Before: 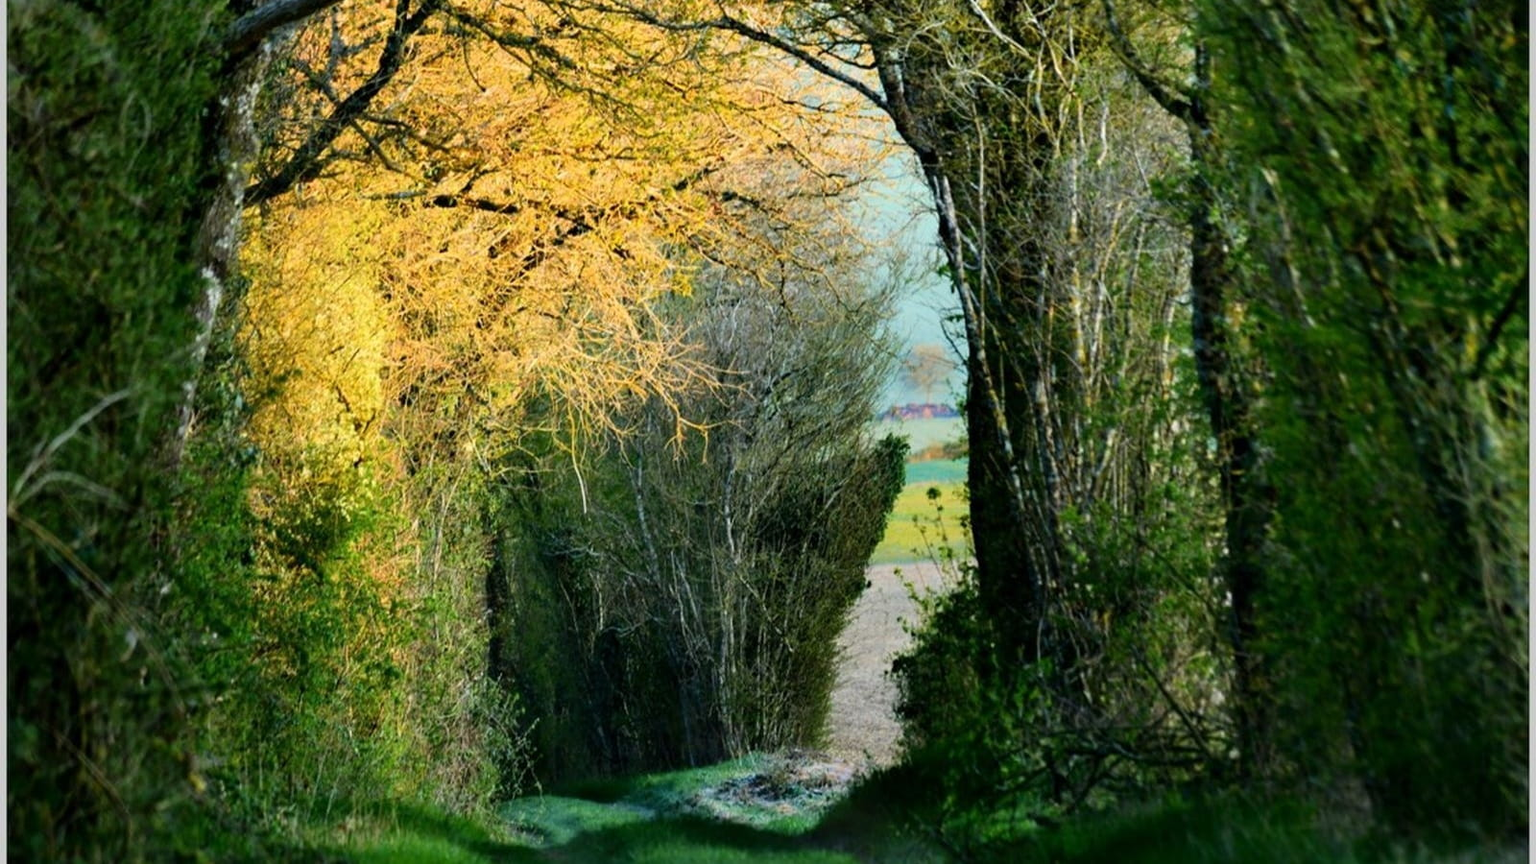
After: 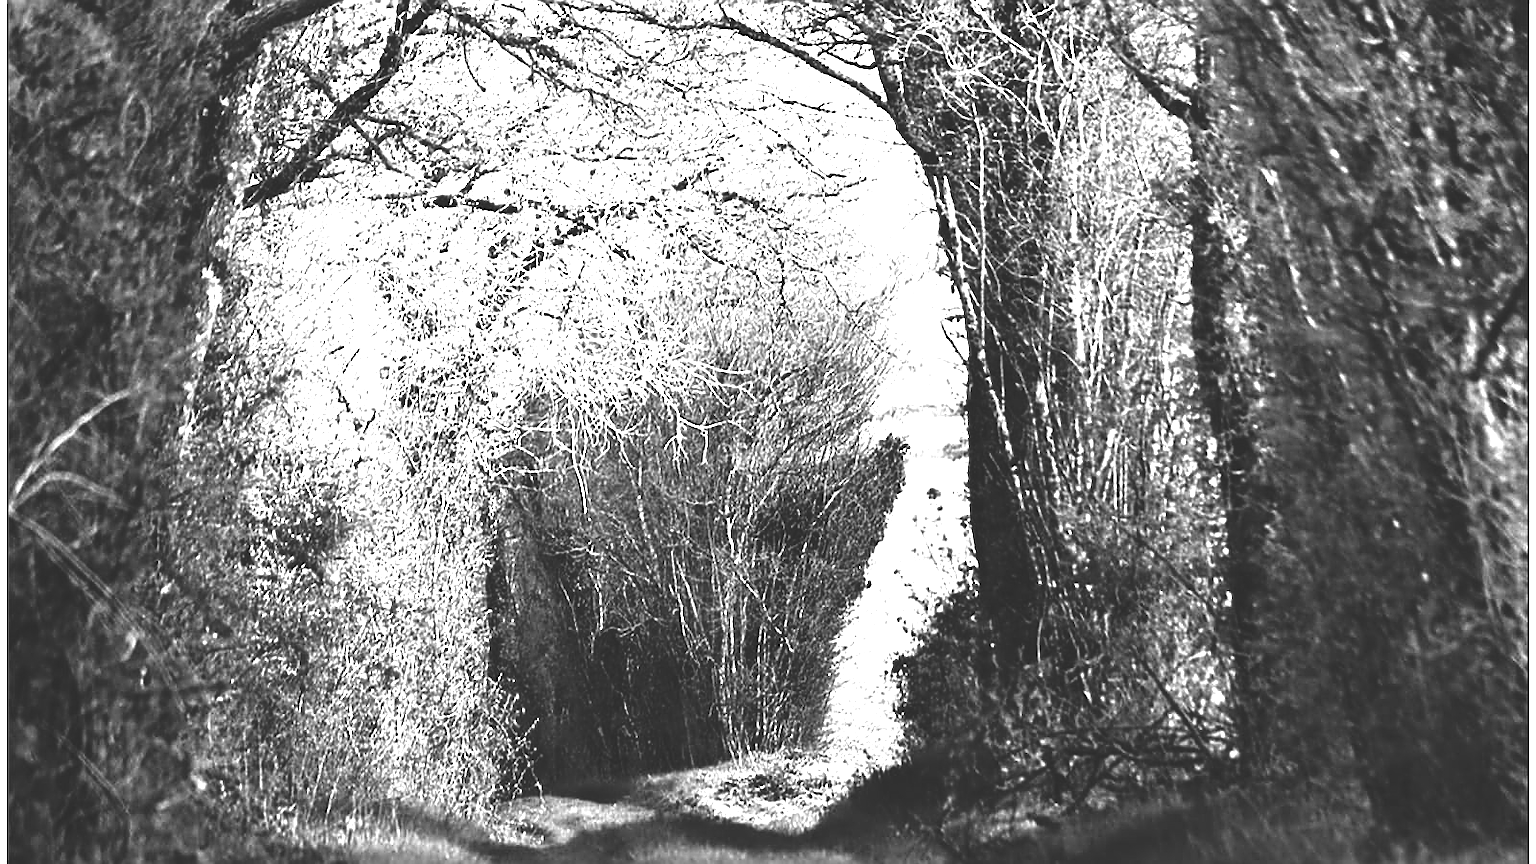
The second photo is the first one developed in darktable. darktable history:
sharpen: radius 1.4, amount 1.25, threshold 0.7
monochrome: on, module defaults
exposure: exposure 2 EV, compensate exposure bias true, compensate highlight preservation false
rgb curve: curves: ch0 [(0, 0.186) (0.314, 0.284) (0.775, 0.708) (1, 1)], compensate middle gray true, preserve colors none
